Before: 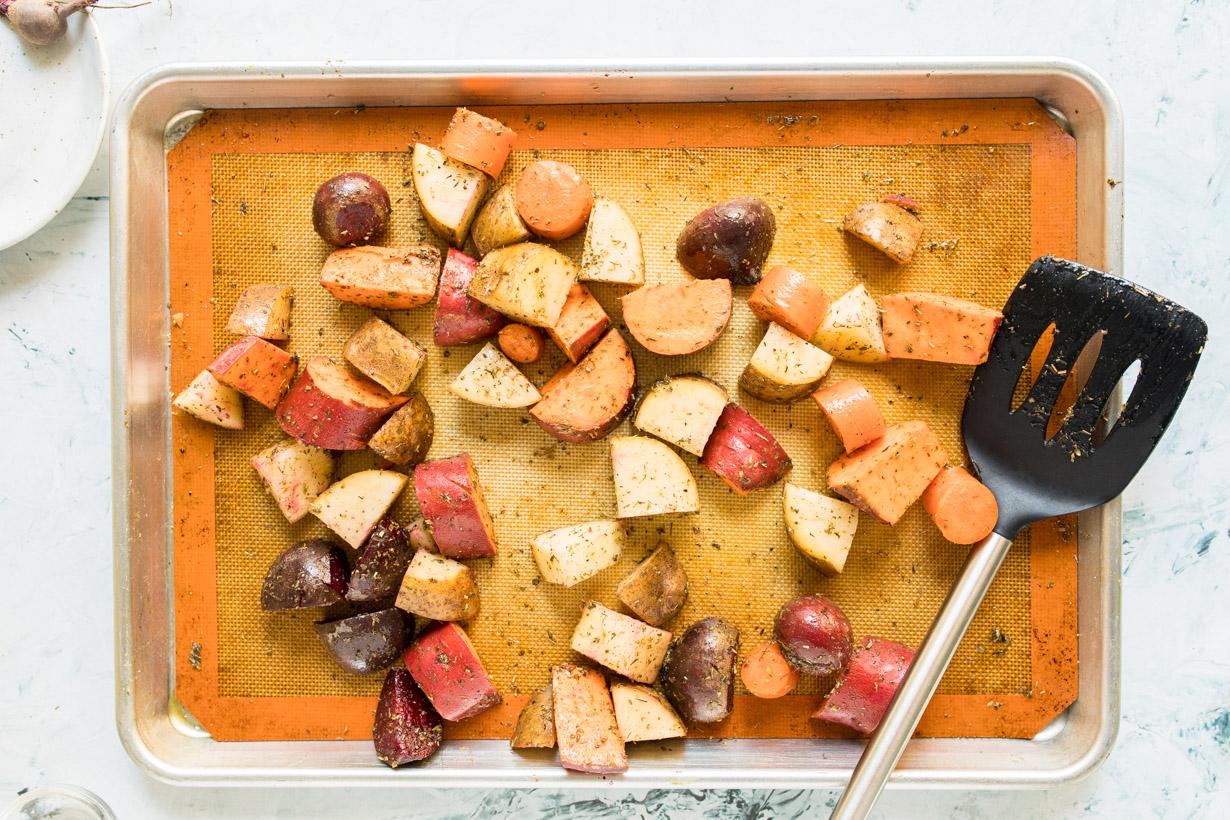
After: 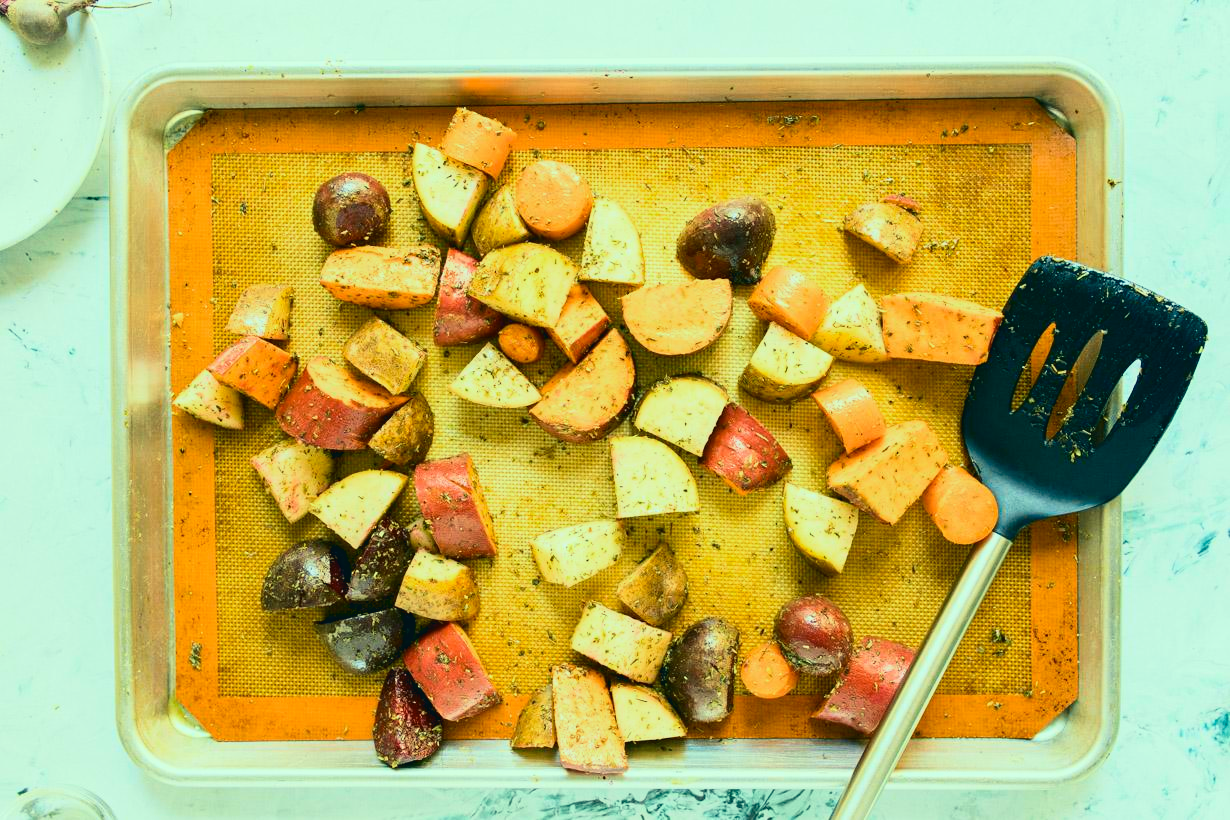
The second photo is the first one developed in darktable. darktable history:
tone curve: curves: ch0 [(0, 0.011) (0.139, 0.106) (0.295, 0.271) (0.499, 0.523) (0.739, 0.782) (0.857, 0.879) (1, 0.967)]; ch1 [(0, 0) (0.272, 0.249) (0.39, 0.379) (0.469, 0.456) (0.495, 0.497) (0.524, 0.53) (0.588, 0.62) (0.725, 0.779) (1, 1)]; ch2 [(0, 0) (0.125, 0.089) (0.35, 0.317) (0.437, 0.42) (0.502, 0.499) (0.533, 0.553) (0.599, 0.638) (1, 1)], color space Lab, independent channels, preserve colors none
color correction: highlights a* -20.08, highlights b* 9.8, shadows a* -20.4, shadows b* -10.76
